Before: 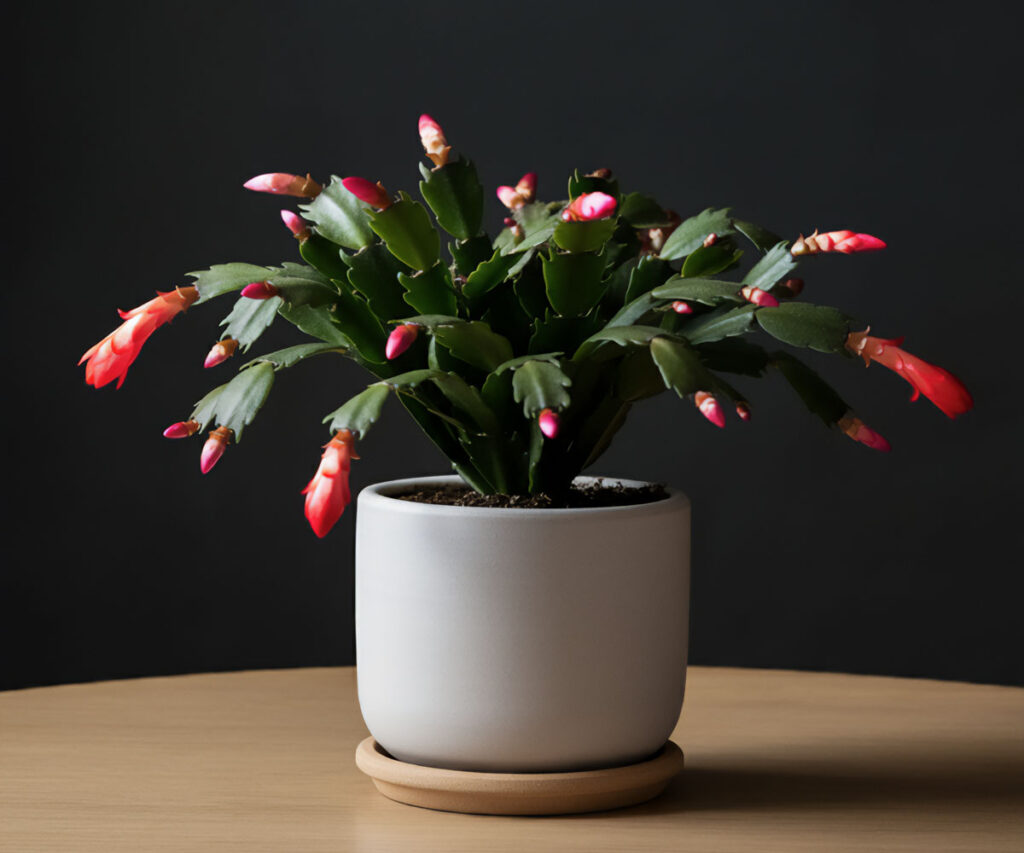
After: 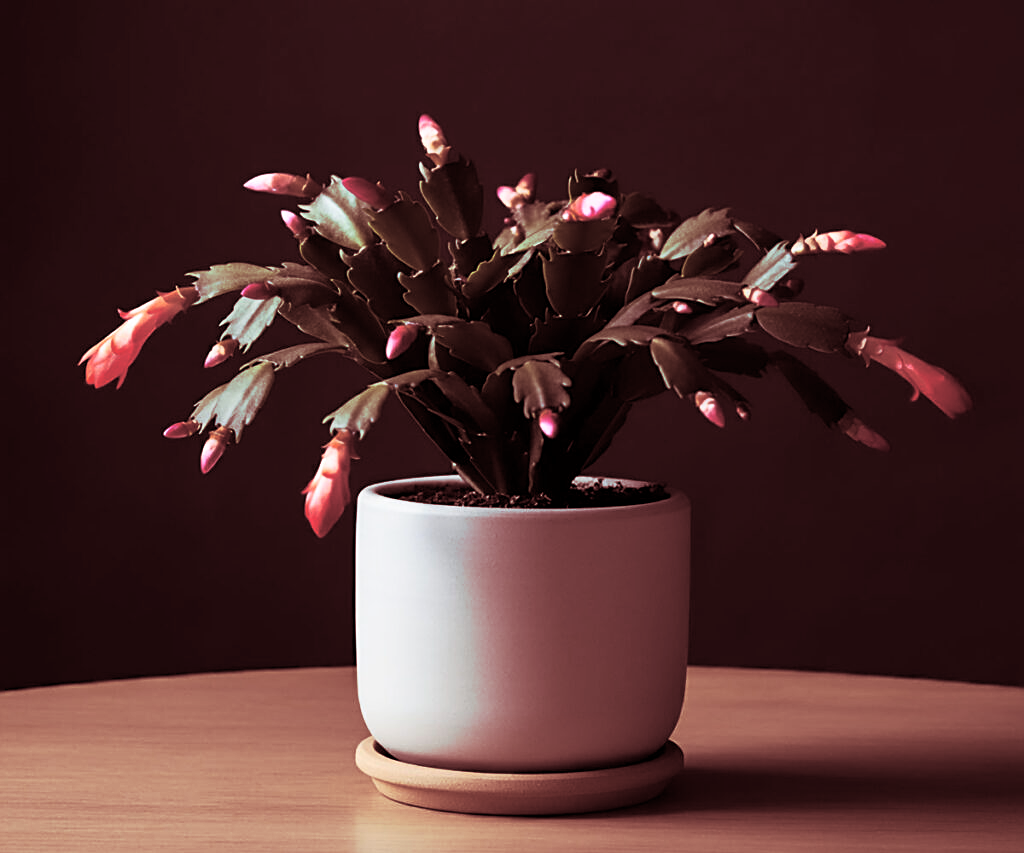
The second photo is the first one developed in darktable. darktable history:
base curve: curves: ch0 [(0, 0) (0.257, 0.25) (0.482, 0.586) (0.757, 0.871) (1, 1)]
sharpen: on, module defaults
split-toning: highlights › saturation 0, balance -61.83
